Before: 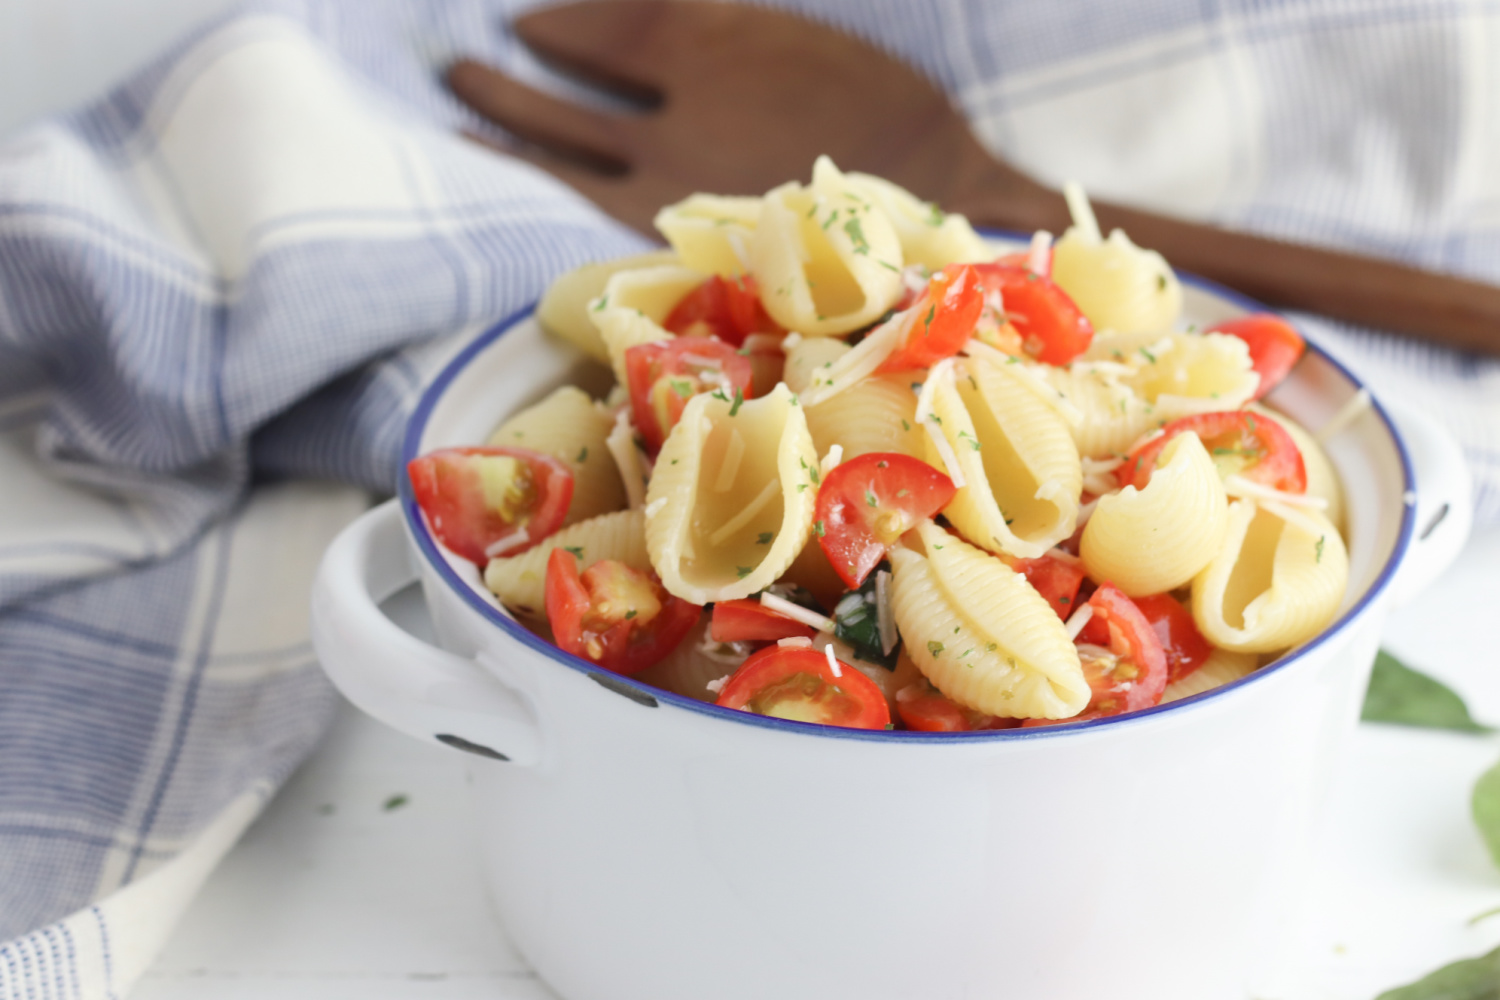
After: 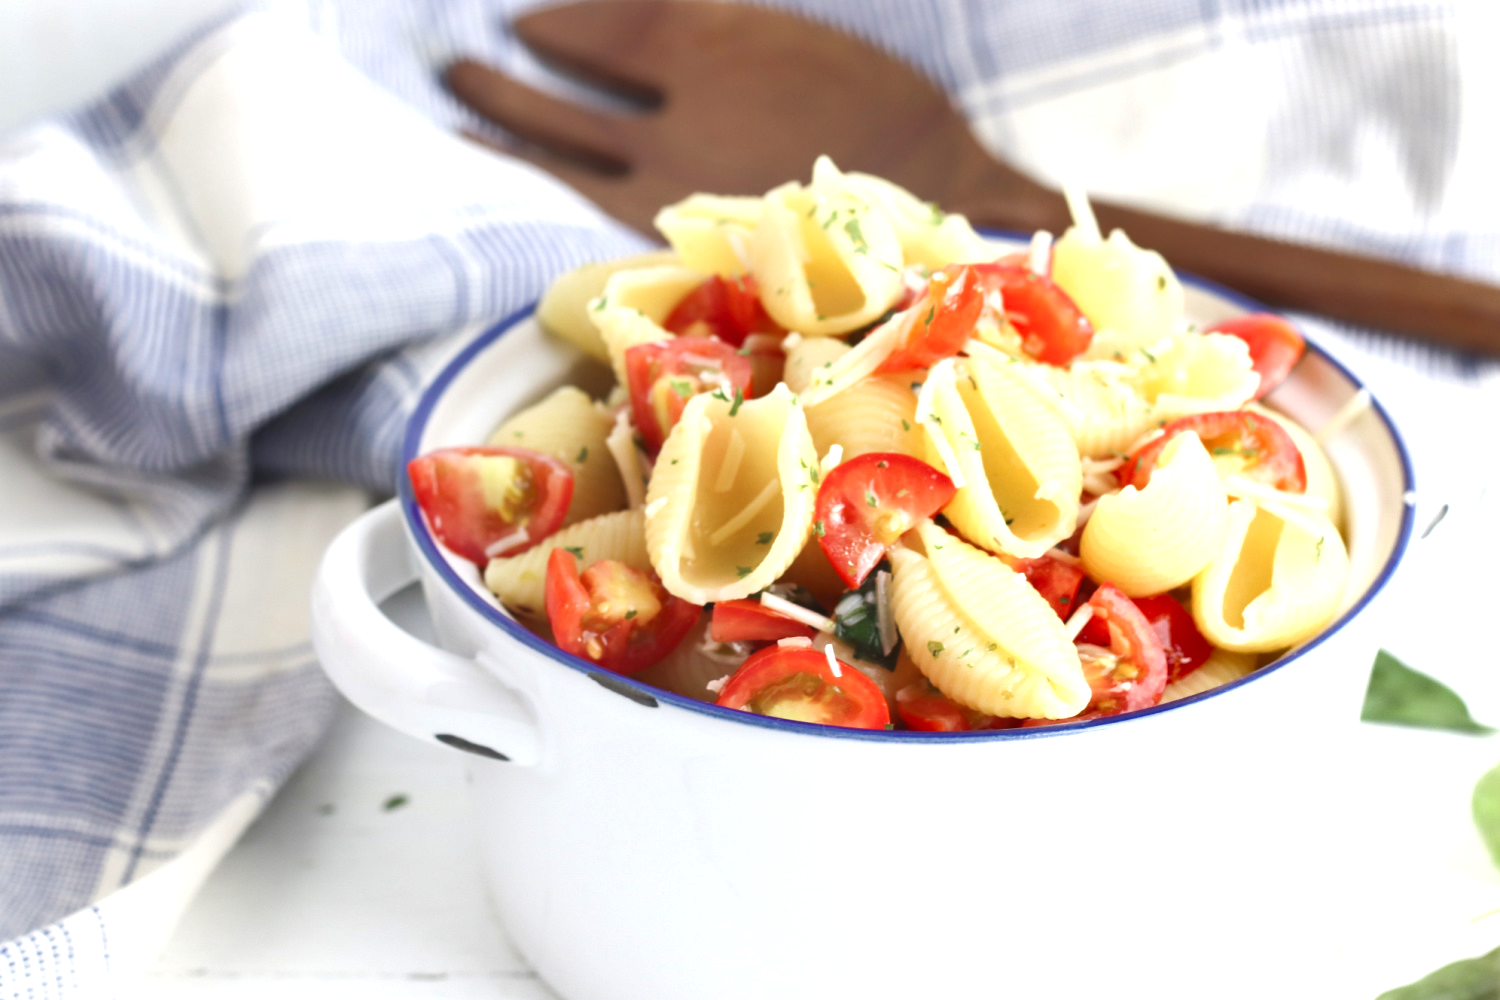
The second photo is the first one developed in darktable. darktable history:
exposure: exposure 0.65 EV, compensate exposure bias true, compensate highlight preservation false
shadows and highlights: shadows 31.45, highlights -32.67, soften with gaussian
